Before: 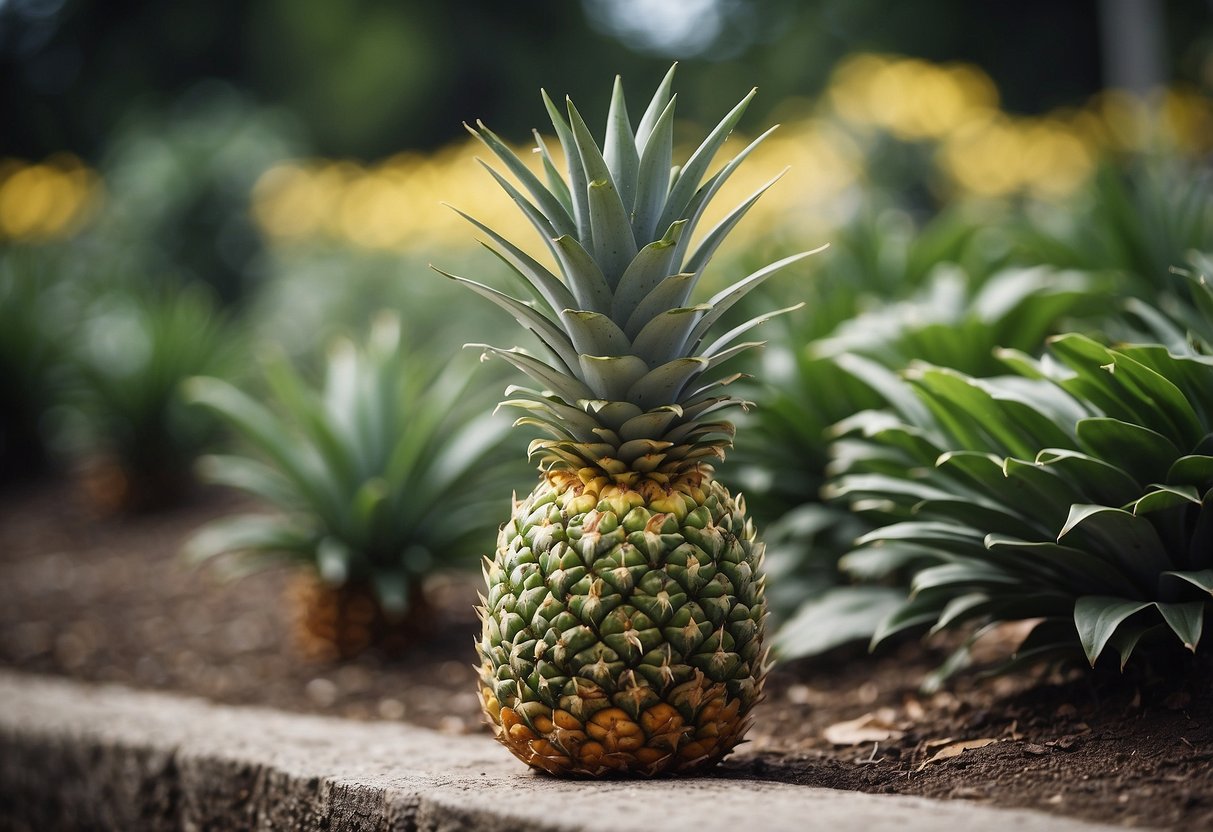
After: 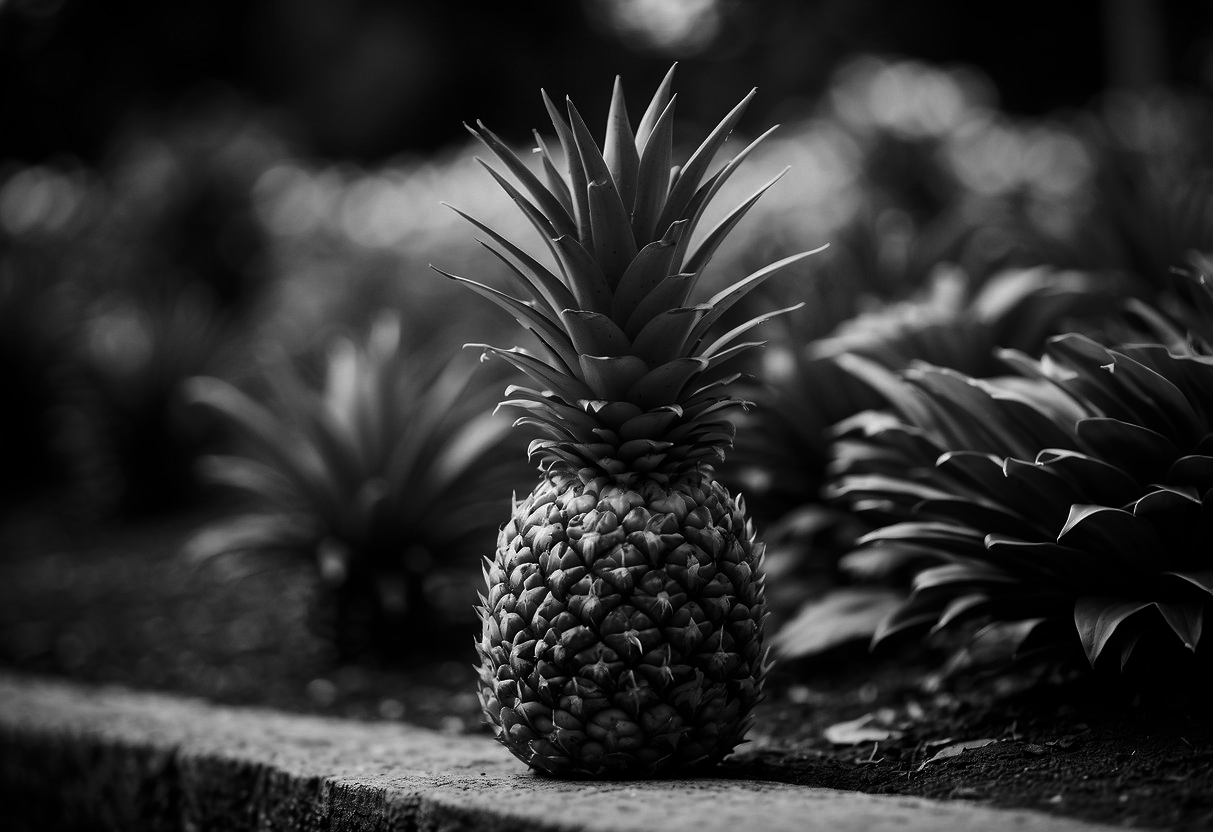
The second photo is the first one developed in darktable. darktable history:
monochrome: on, module defaults
contrast brightness saturation: brightness -0.52
